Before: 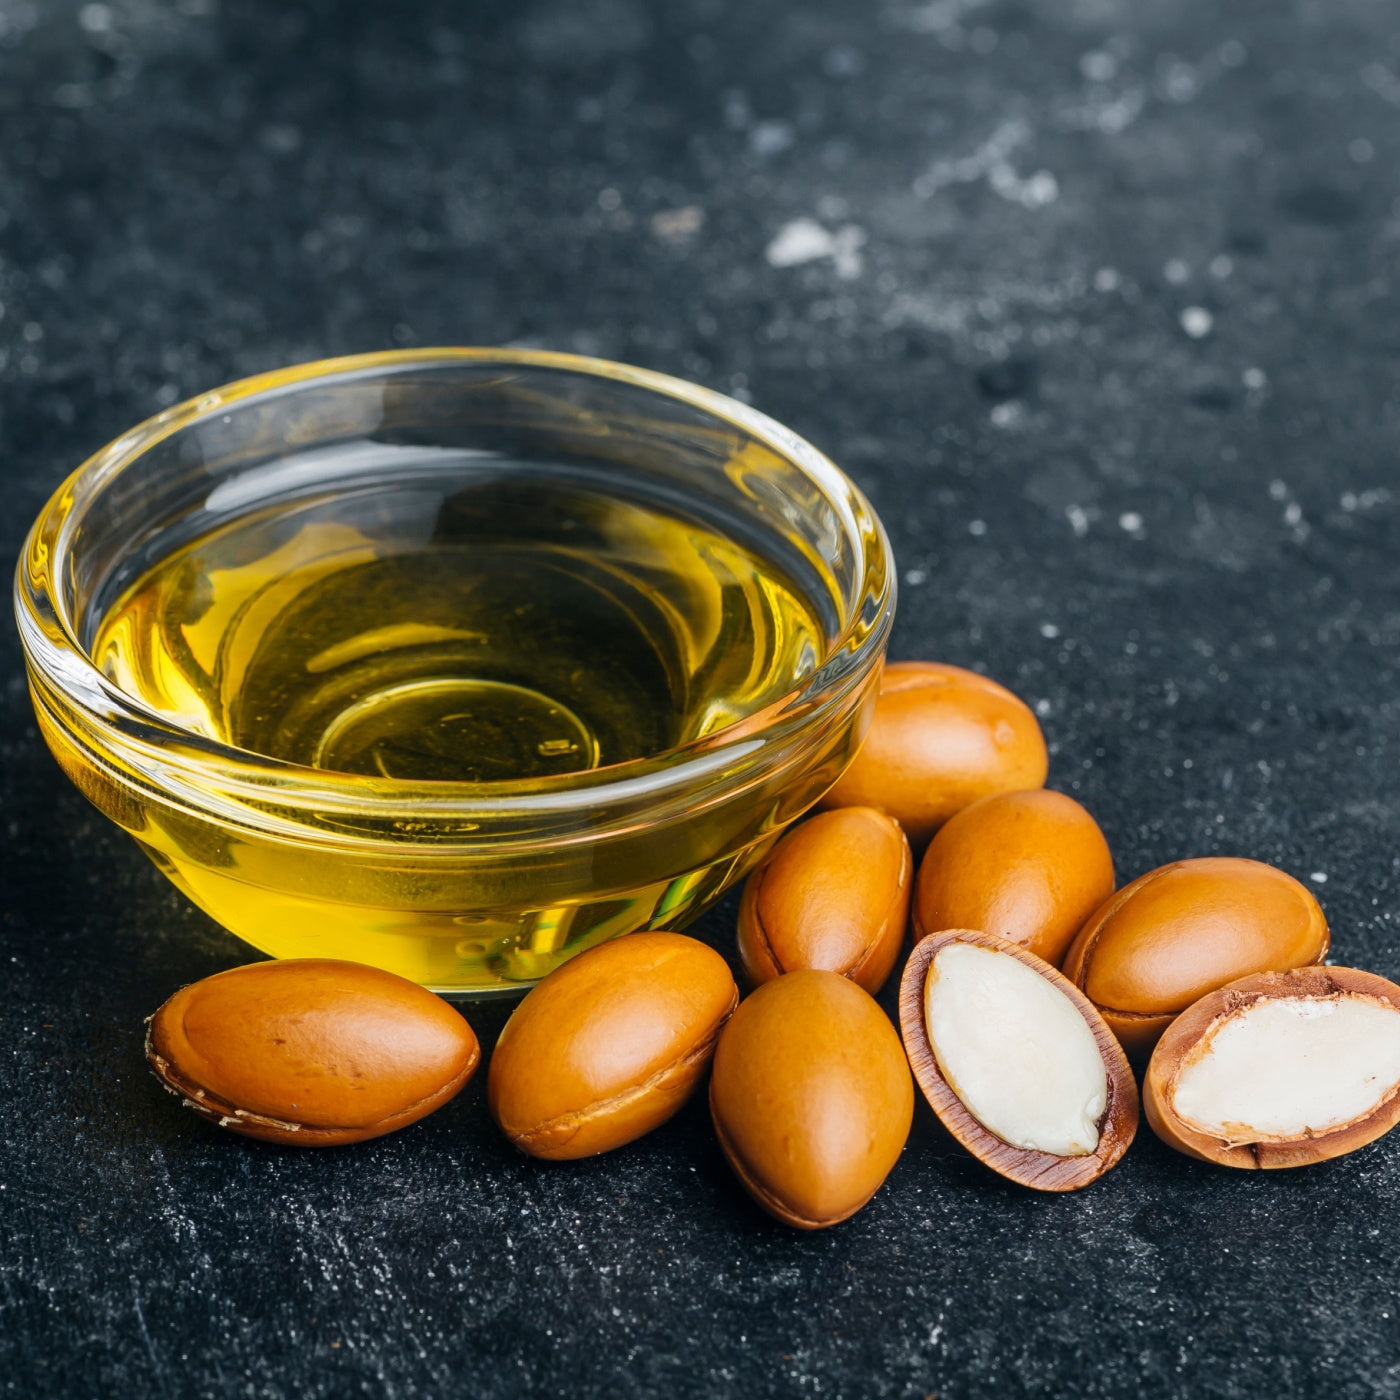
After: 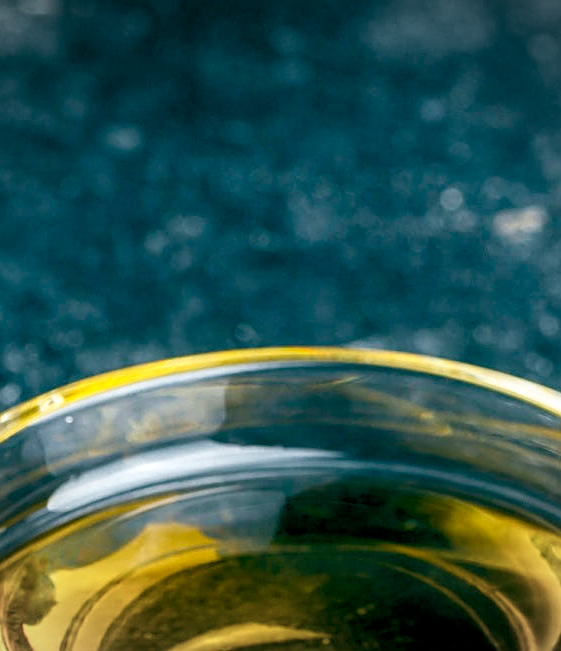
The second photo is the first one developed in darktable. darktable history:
vignetting: fall-off start 85.93%, fall-off radius 80.89%, brightness -0.291, width/height ratio 1.214
color balance rgb: global offset › luminance -0.339%, global offset › chroma 0.115%, global offset › hue 168.37°, perceptual saturation grading › global saturation 23.787%, perceptual saturation grading › highlights -24.198%, perceptual saturation grading › mid-tones 24.108%, perceptual saturation grading › shadows 41.173%, perceptual brilliance grading › global brilliance 3.629%, global vibrance 20%
sharpen: on, module defaults
local contrast: on, module defaults
crop and rotate: left 11.289%, top 0.049%, right 48.637%, bottom 53.414%
base curve: curves: ch0 [(0, 0) (0.688, 0.865) (1, 1)], preserve colors none
